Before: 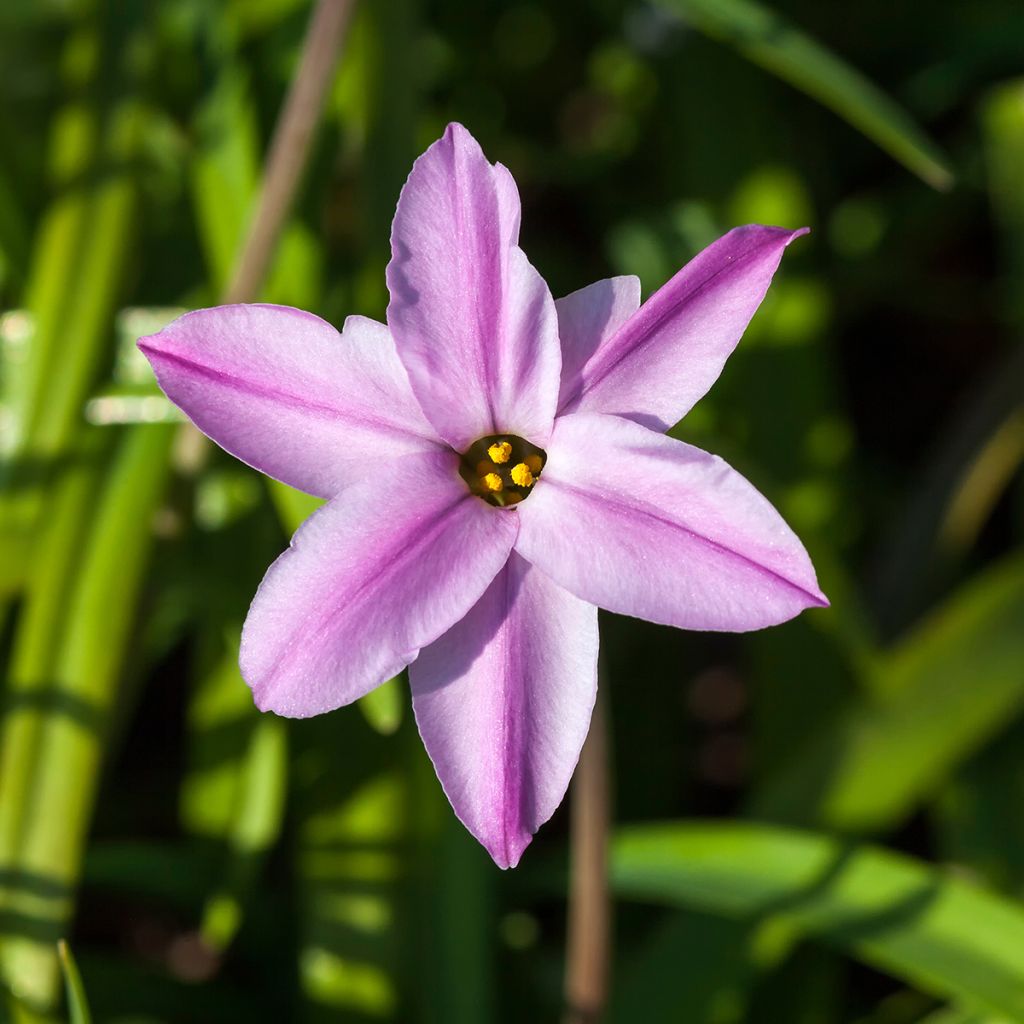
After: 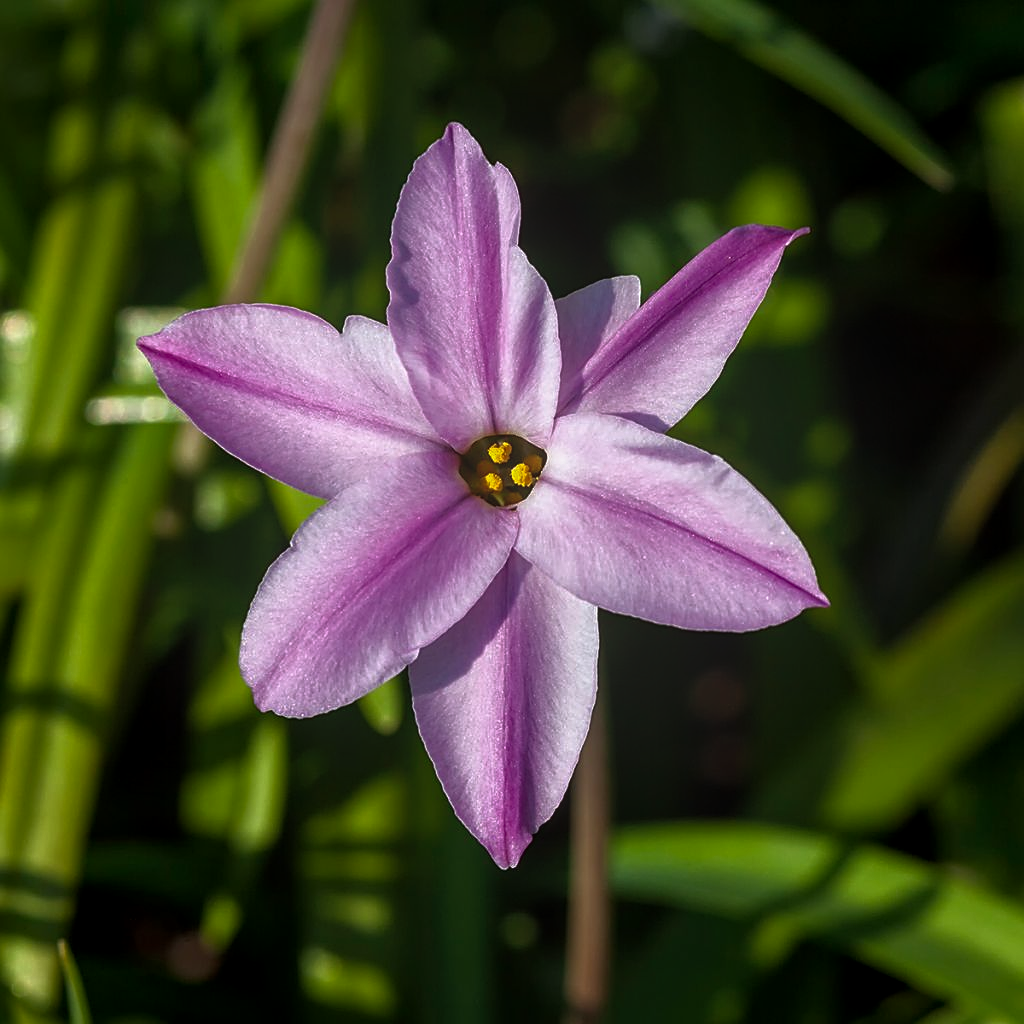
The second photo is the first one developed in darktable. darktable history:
exposure: exposure -0.153 EV, compensate highlight preservation false
sharpen: on, module defaults
bloom: size 40%
rgb curve: curves: ch0 [(0, 0) (0.415, 0.237) (1, 1)]
local contrast: on, module defaults
contrast brightness saturation: saturation 0.13
